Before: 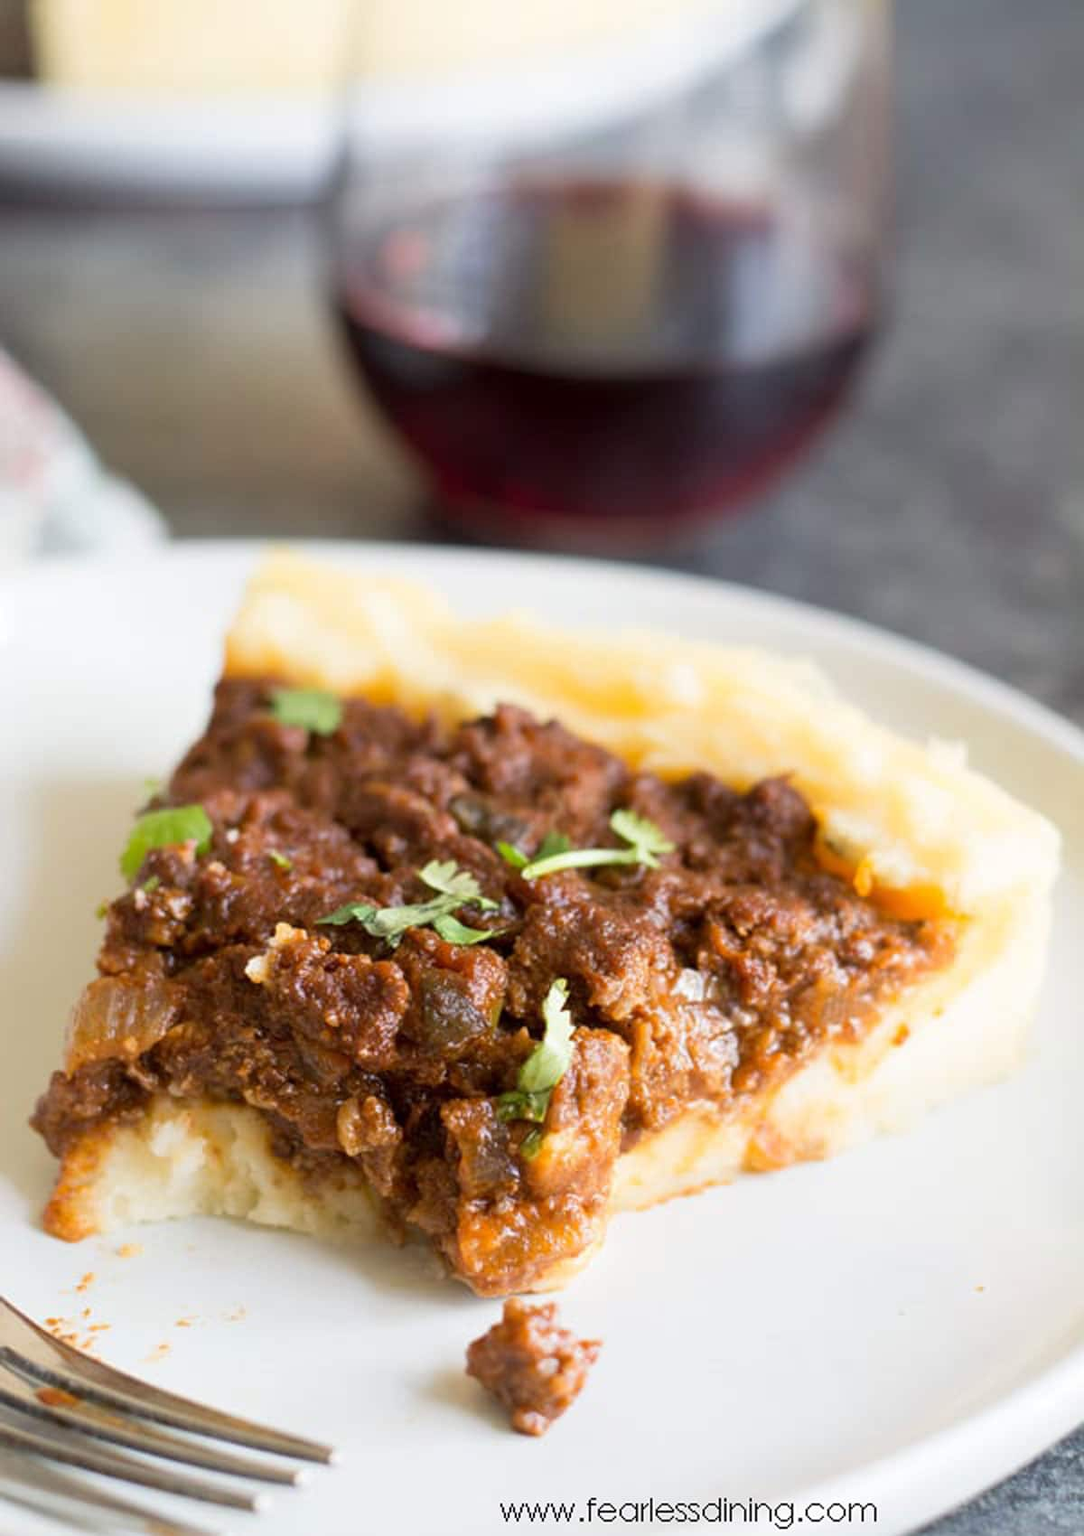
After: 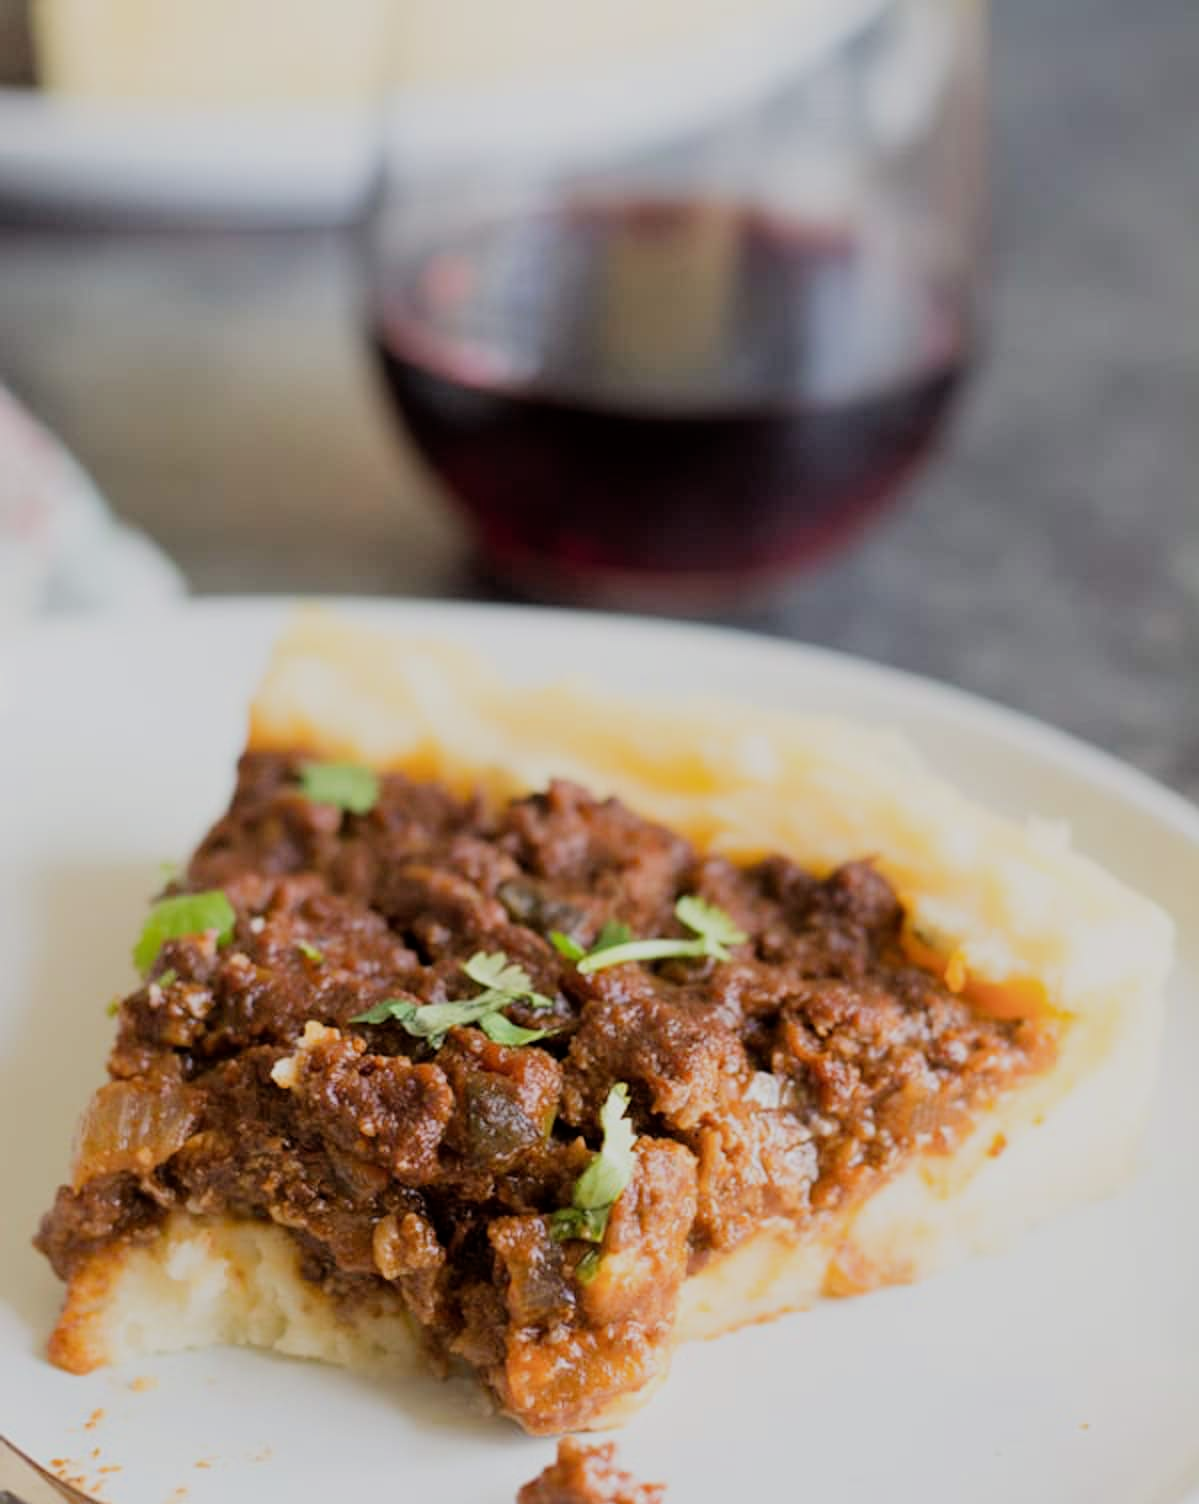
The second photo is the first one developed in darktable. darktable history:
filmic rgb: black relative exposure -7.65 EV, white relative exposure 4.56 EV, hardness 3.61, iterations of high-quality reconstruction 0
crop and rotate: top 0%, bottom 11.528%
